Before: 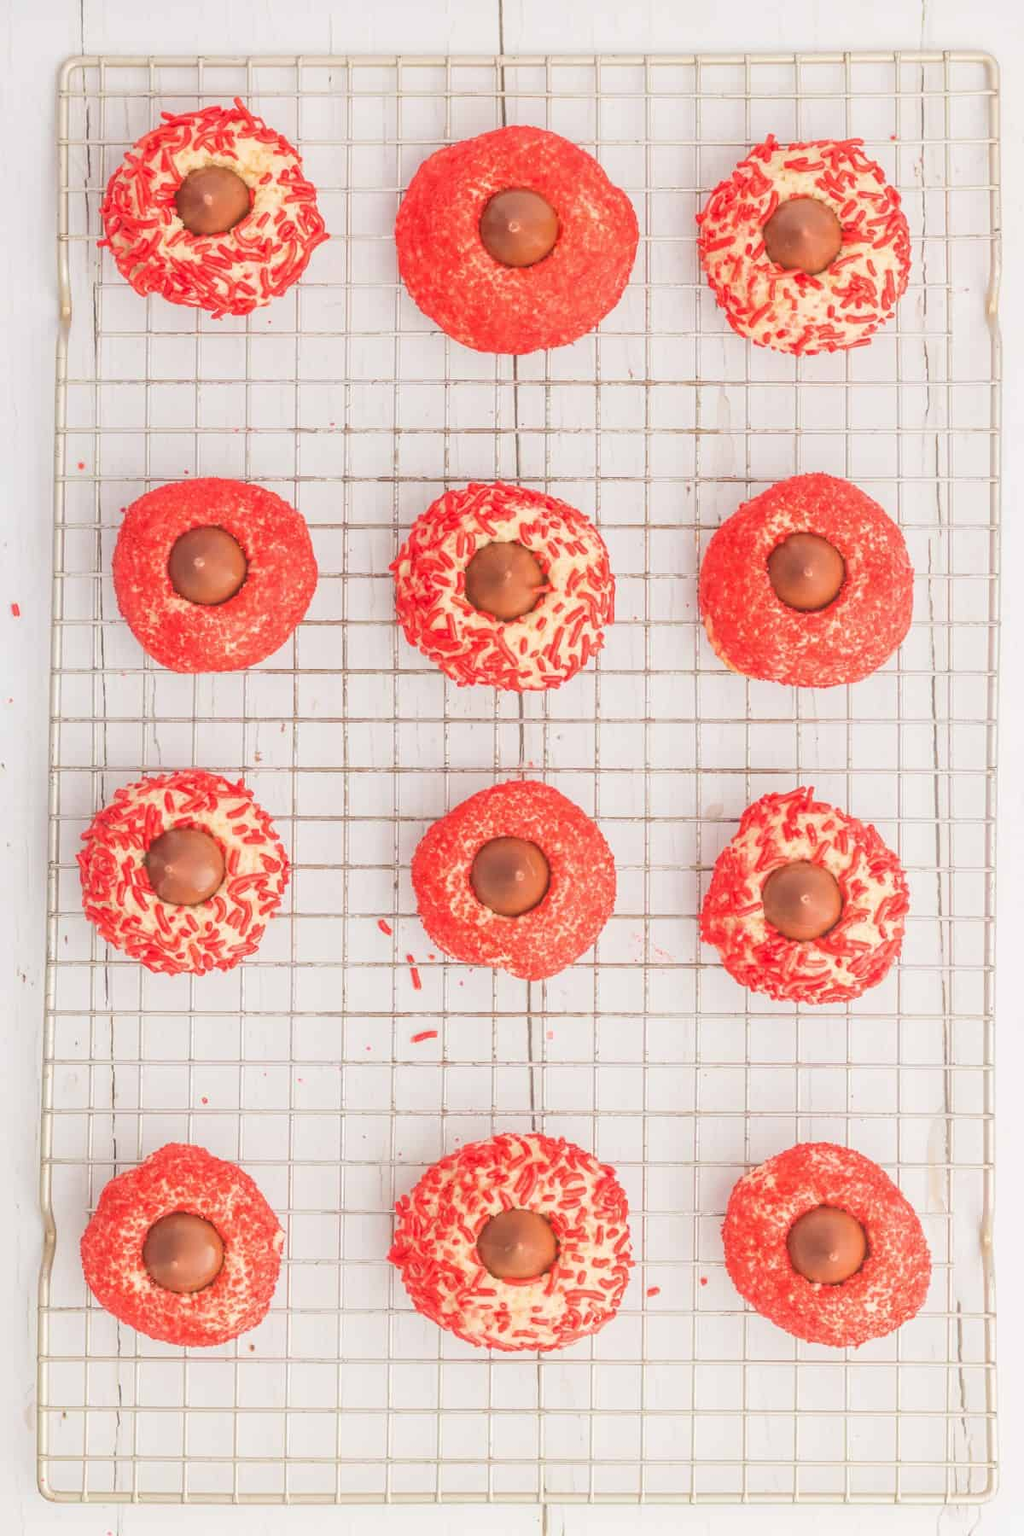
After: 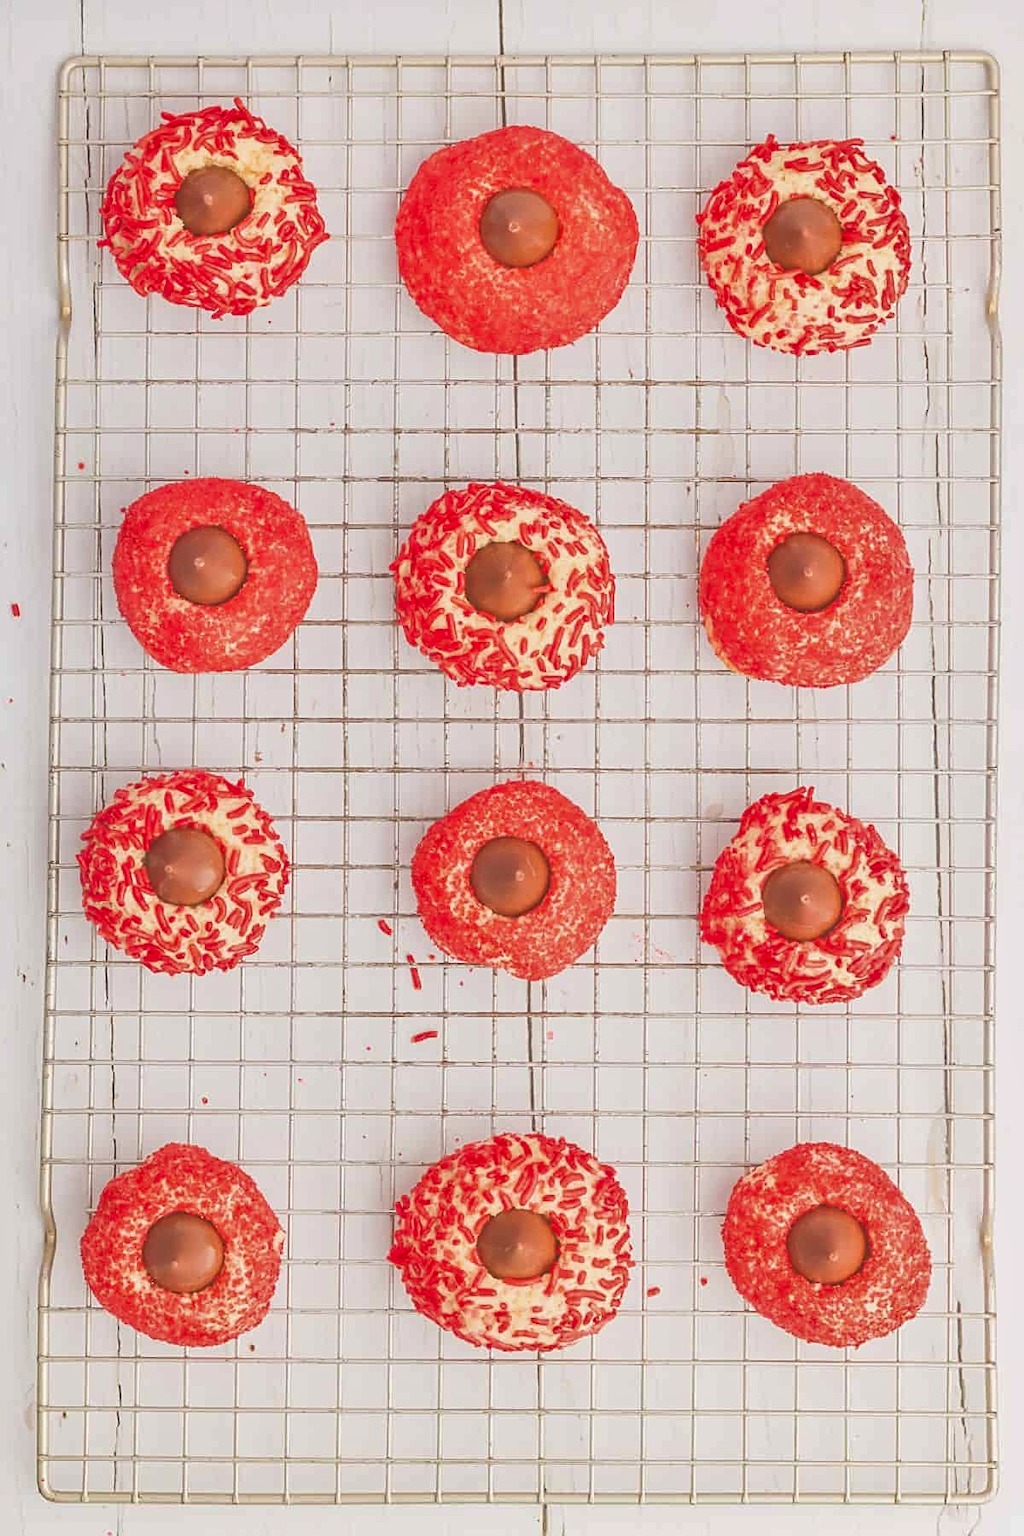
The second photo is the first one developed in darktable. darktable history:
shadows and highlights: soften with gaussian
sharpen: on, module defaults
local contrast: highlights 68%, shadows 68%, detail 82%, midtone range 0.325
